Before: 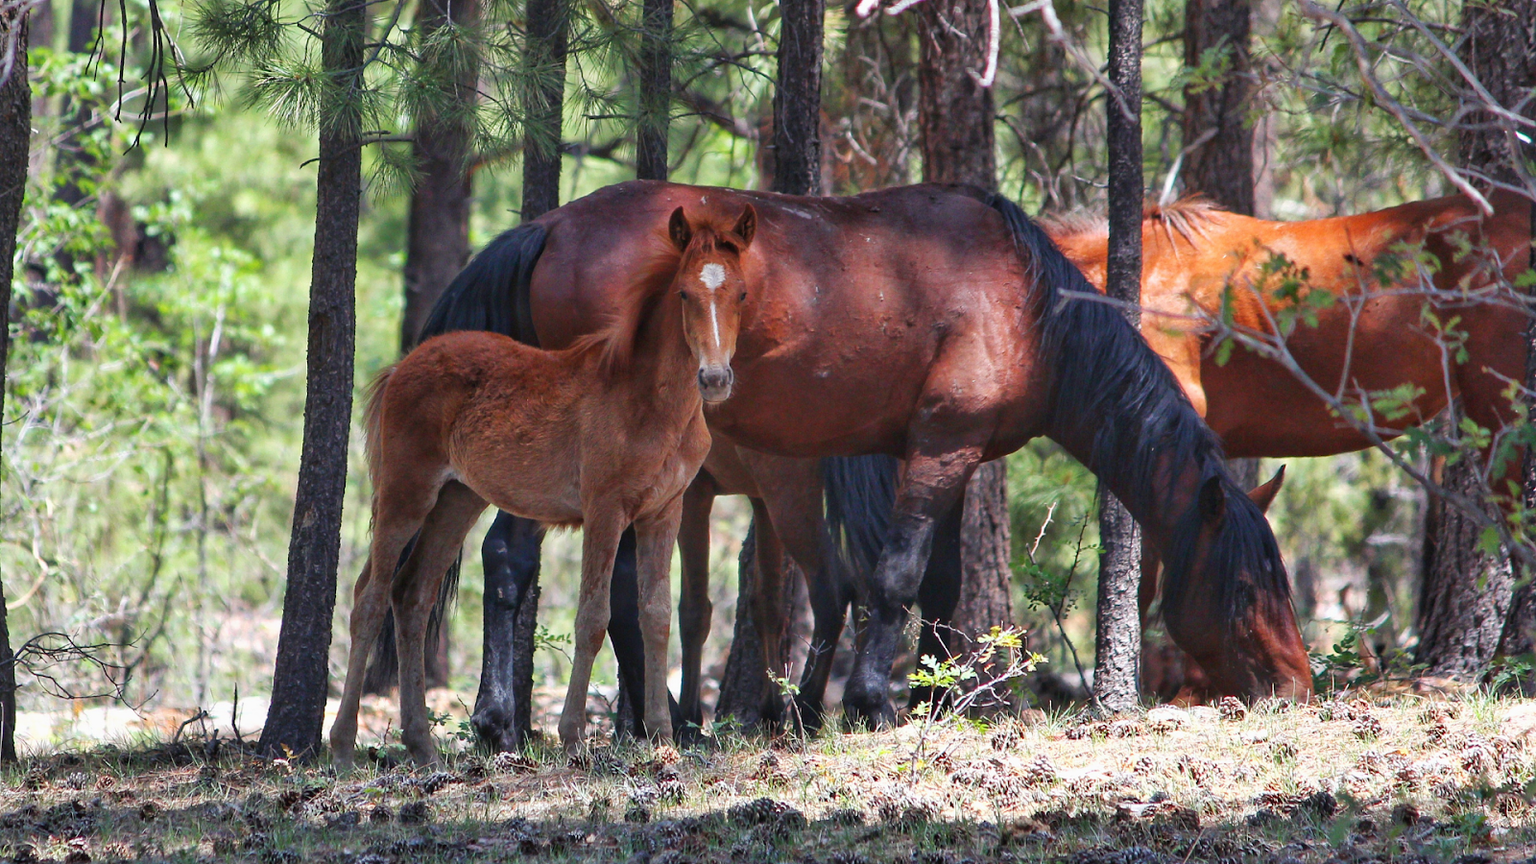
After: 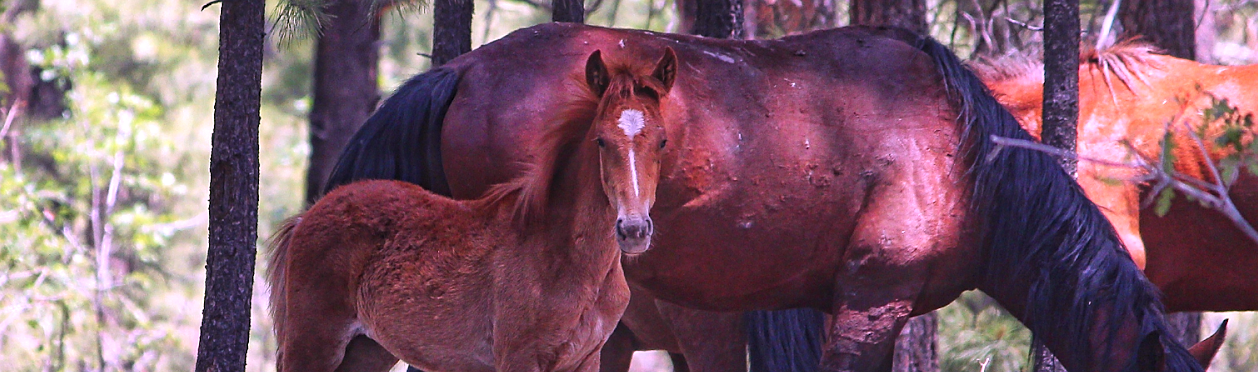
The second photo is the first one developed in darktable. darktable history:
tone equalizer: -8 EV -0.406 EV, -7 EV -0.416 EV, -6 EV -0.368 EV, -5 EV -0.259 EV, -3 EV 0.192 EV, -2 EV 0.355 EV, -1 EV 0.381 EV, +0 EV 0.413 EV, edges refinement/feathering 500, mask exposure compensation -1.57 EV, preserve details no
color calibration: output R [1.107, -0.012, -0.003, 0], output B [0, 0, 1.308, 0], illuminant custom, x 0.368, y 0.373, temperature 4343.41 K
contrast equalizer: y [[0.514, 0.573, 0.581, 0.508, 0.5, 0.5], [0.5 ×6], [0.5 ×6], [0 ×6], [0 ×6]], mix -0.982
sharpen: radius 1.471, amount 0.392, threshold 1.254
levels: levels [0.016, 0.5, 0.996]
exposure: compensate exposure bias true, compensate highlight preservation false
local contrast: mode bilateral grid, contrast 16, coarseness 36, detail 105%, midtone range 0.2
crop: left 6.941%, top 18.405%, right 14.433%, bottom 40.261%
